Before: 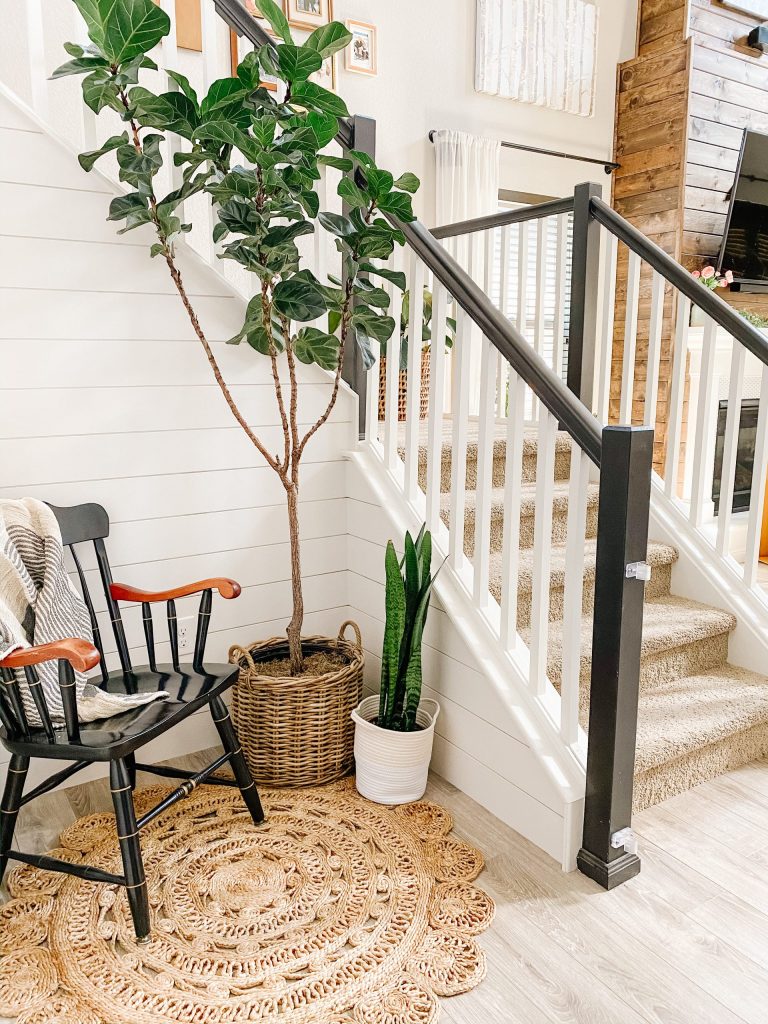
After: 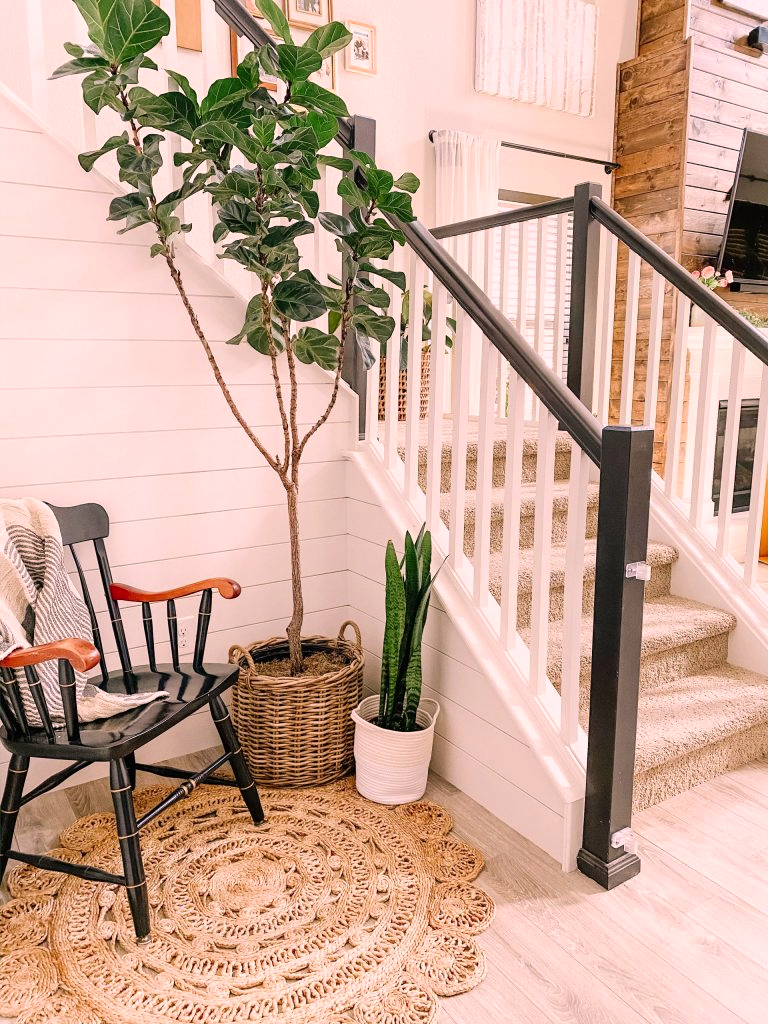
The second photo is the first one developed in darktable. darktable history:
color correction: highlights a* 14.52, highlights b* 4.84
